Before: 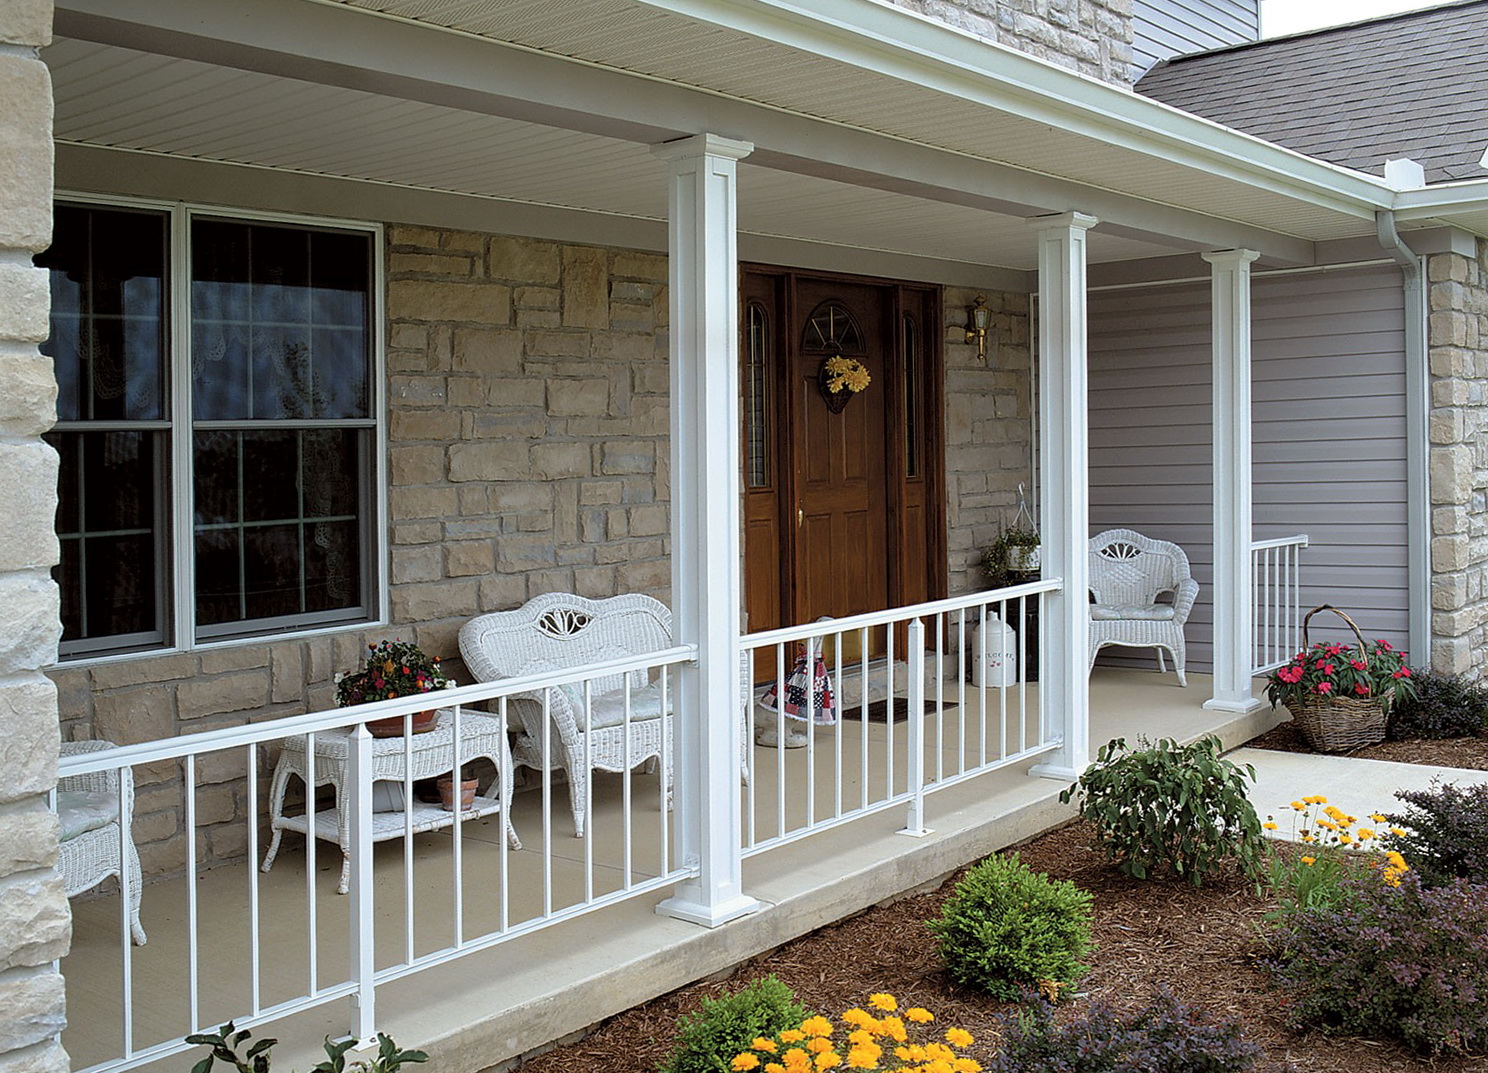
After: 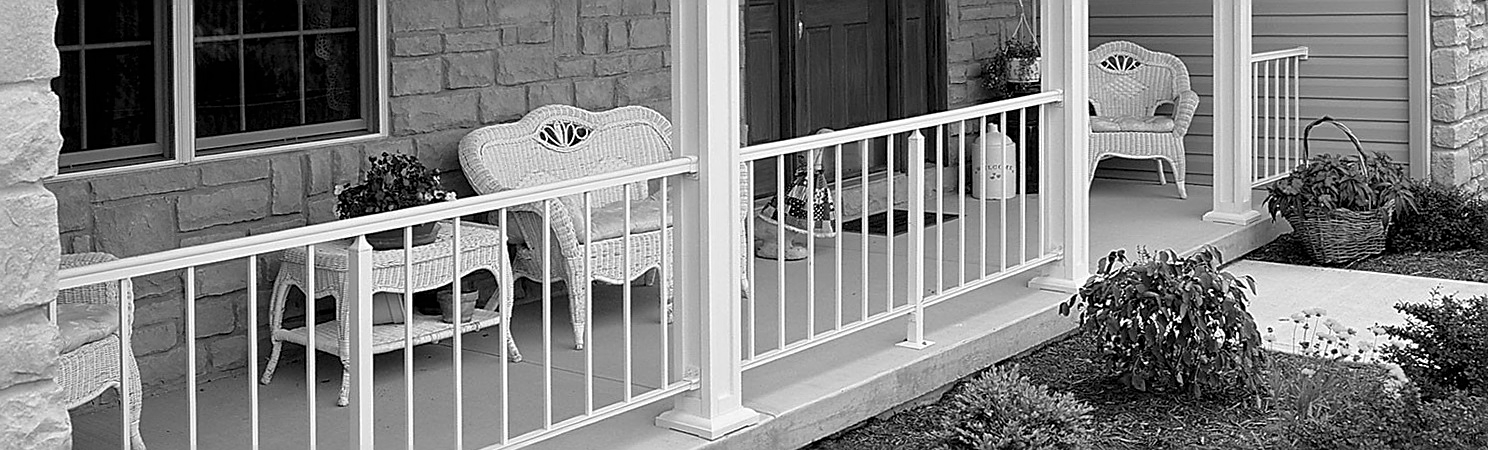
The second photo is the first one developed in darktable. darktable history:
crop: top 45.551%, bottom 12.262%
sharpen: on, module defaults
tone equalizer: -8 EV -0.55 EV
monochrome: a -6.99, b 35.61, size 1.4
